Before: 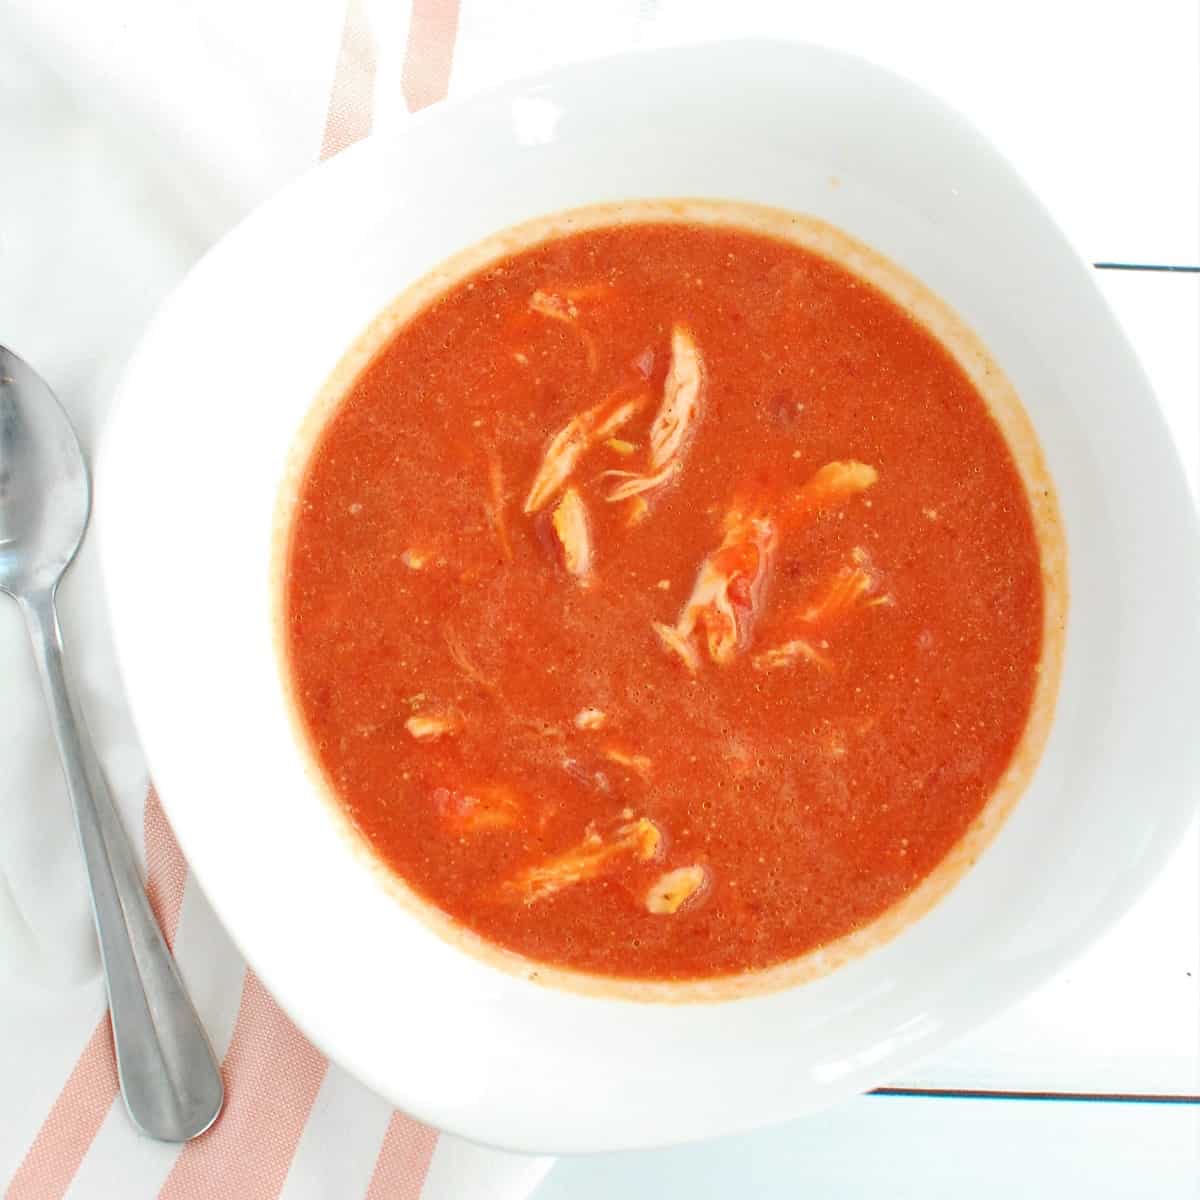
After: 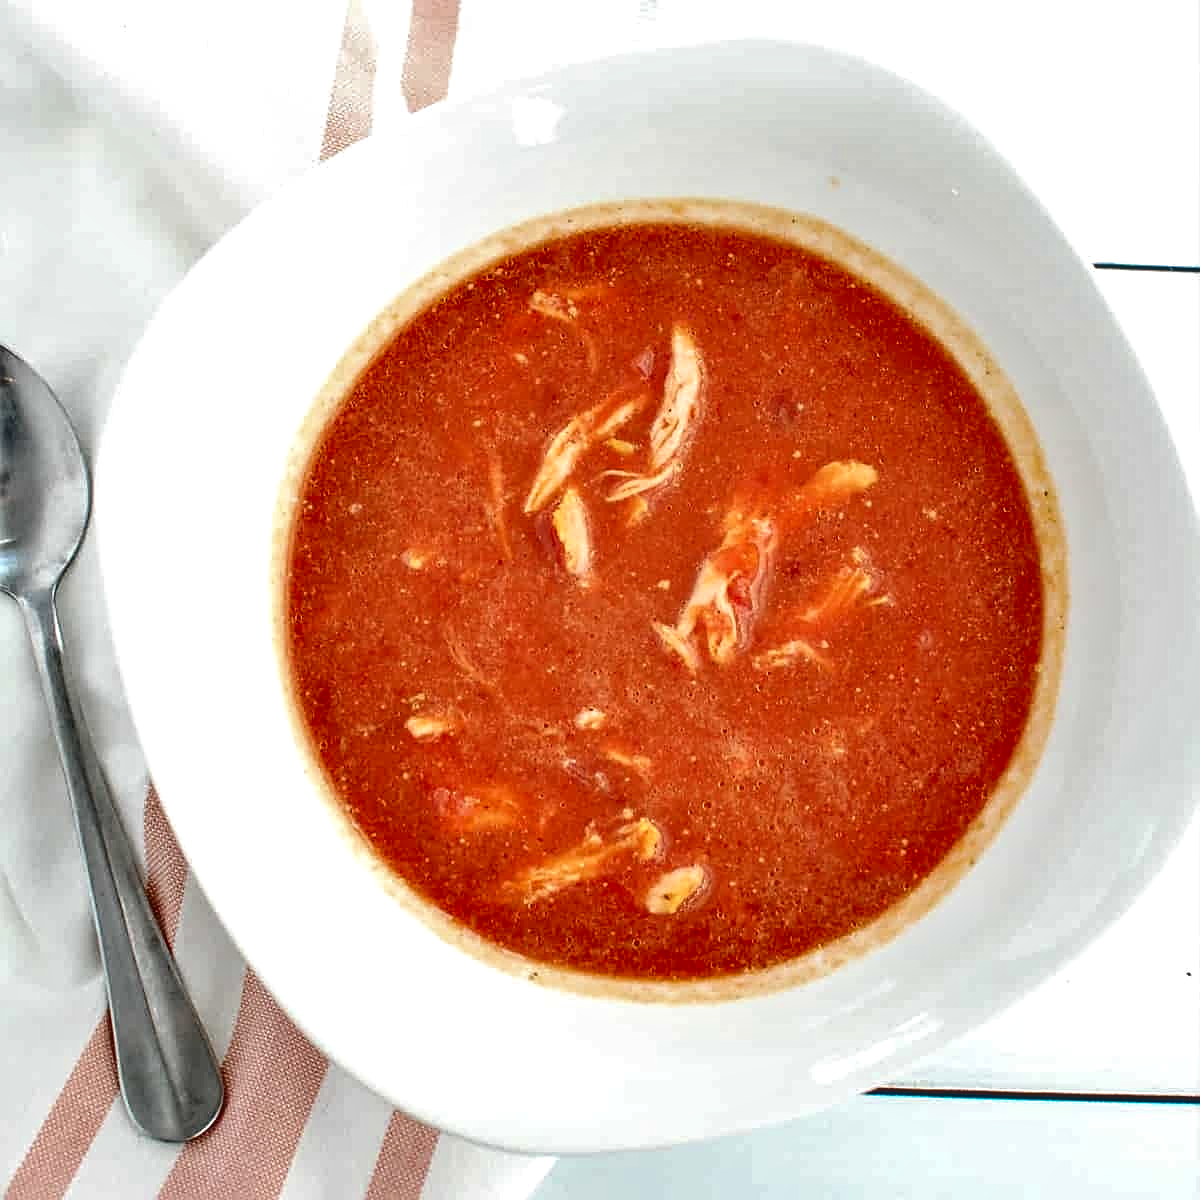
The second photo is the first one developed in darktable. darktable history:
local contrast: detail 150%
shadows and highlights: soften with gaussian
base curve: preserve colors none
sharpen: on, module defaults
